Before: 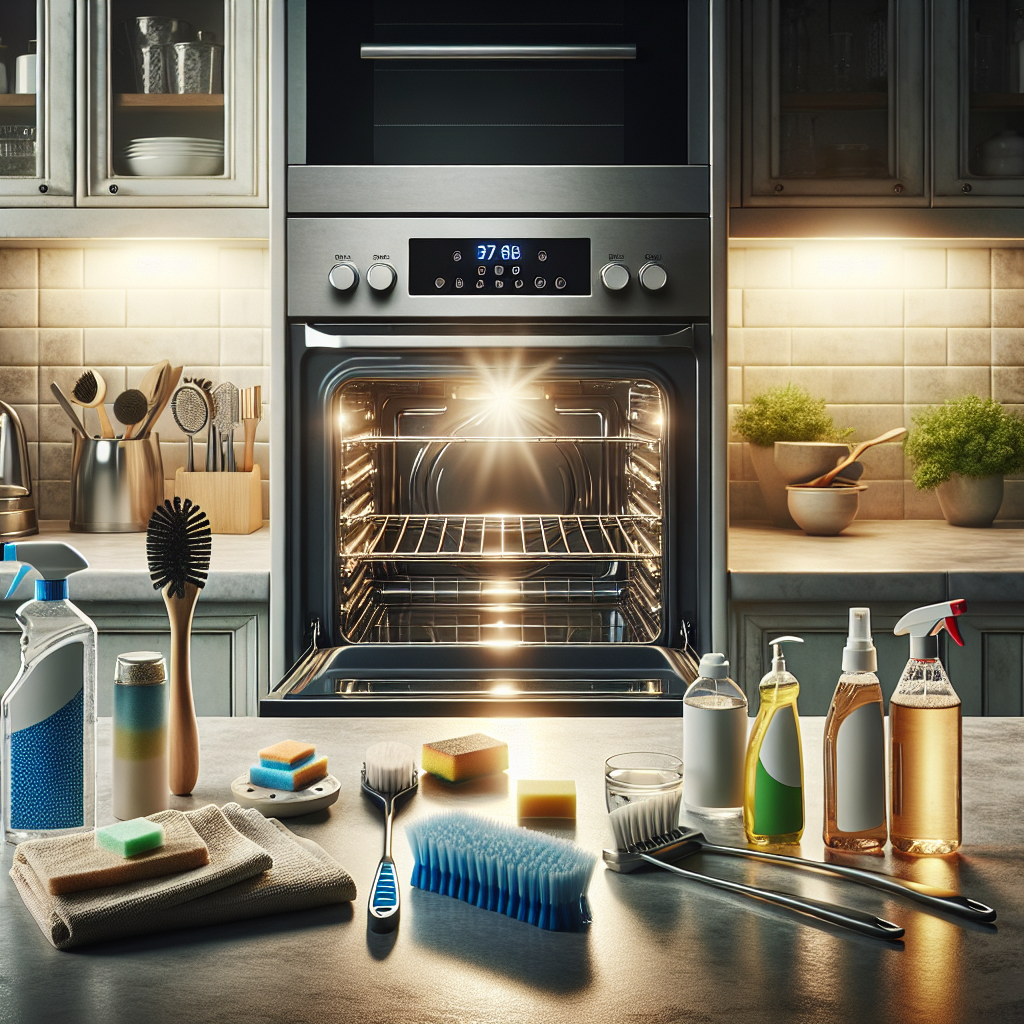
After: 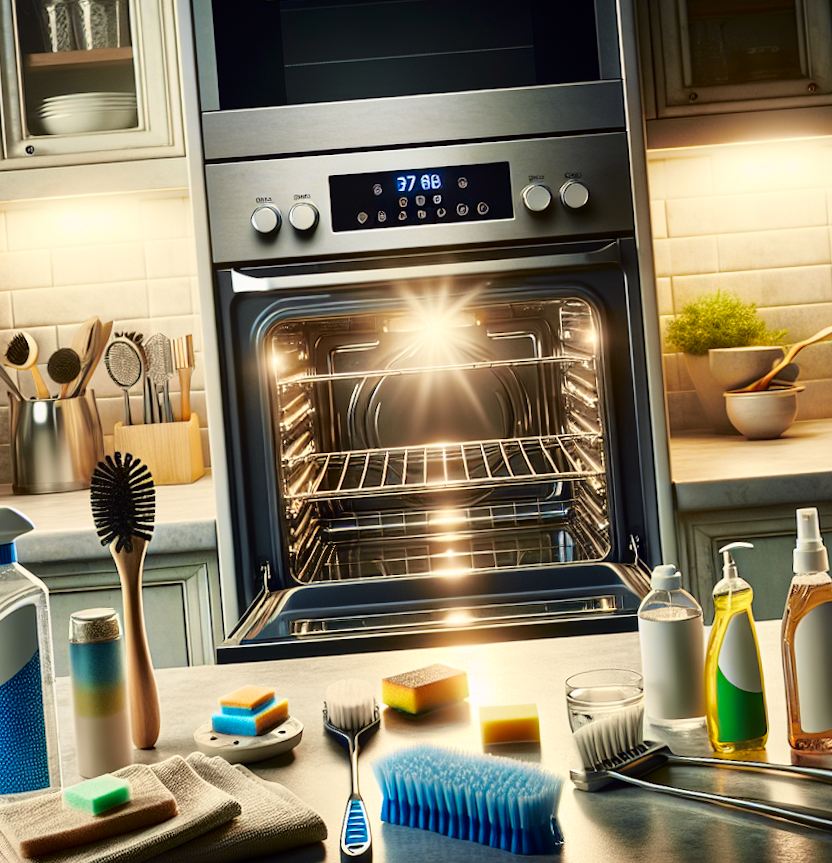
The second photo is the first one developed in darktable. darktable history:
crop and rotate: angle 1°, left 4.281%, top 0.642%, right 11.383%, bottom 2.486%
rotate and perspective: rotation -3.52°, crop left 0.036, crop right 0.964, crop top 0.081, crop bottom 0.919
tone curve: curves: ch0 [(0.024, 0) (0.075, 0.034) (0.145, 0.098) (0.257, 0.259) (0.408, 0.45) (0.611, 0.64) (0.81, 0.857) (1, 1)]; ch1 [(0, 0) (0.287, 0.198) (0.501, 0.506) (0.56, 0.57) (0.712, 0.777) (0.976, 0.992)]; ch2 [(0, 0) (0.5, 0.5) (0.523, 0.552) (0.59, 0.603) (0.681, 0.754) (1, 1)], color space Lab, independent channels, preserve colors none
